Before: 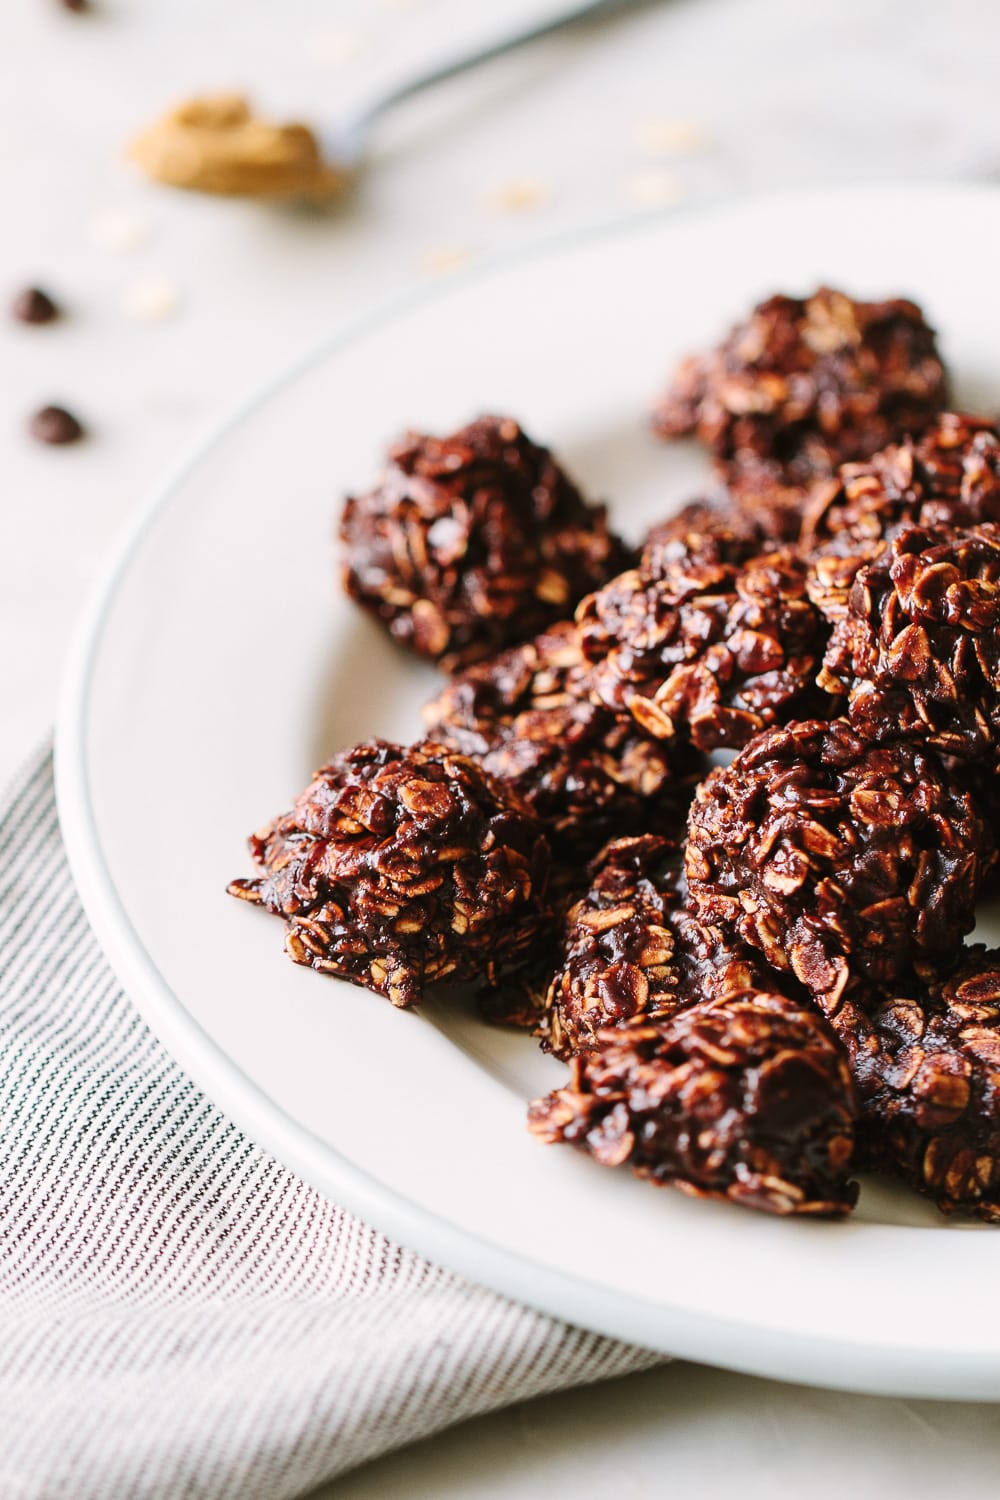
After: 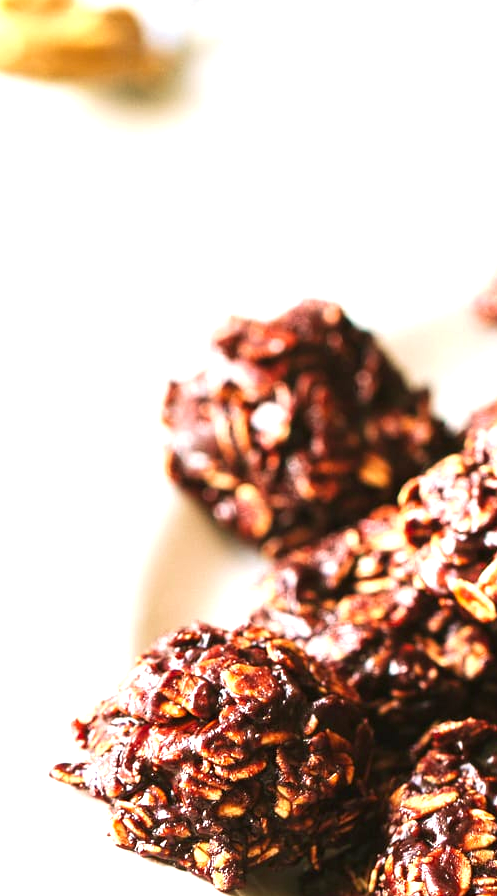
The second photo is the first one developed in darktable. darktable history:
color correction: highlights a* 0.76, highlights b* 2.84, saturation 1.06
velvia: on, module defaults
exposure: black level correction 0, exposure 1 EV, compensate exposure bias true, compensate highlight preservation false
crop: left 17.755%, top 7.795%, right 32.467%, bottom 32.263%
